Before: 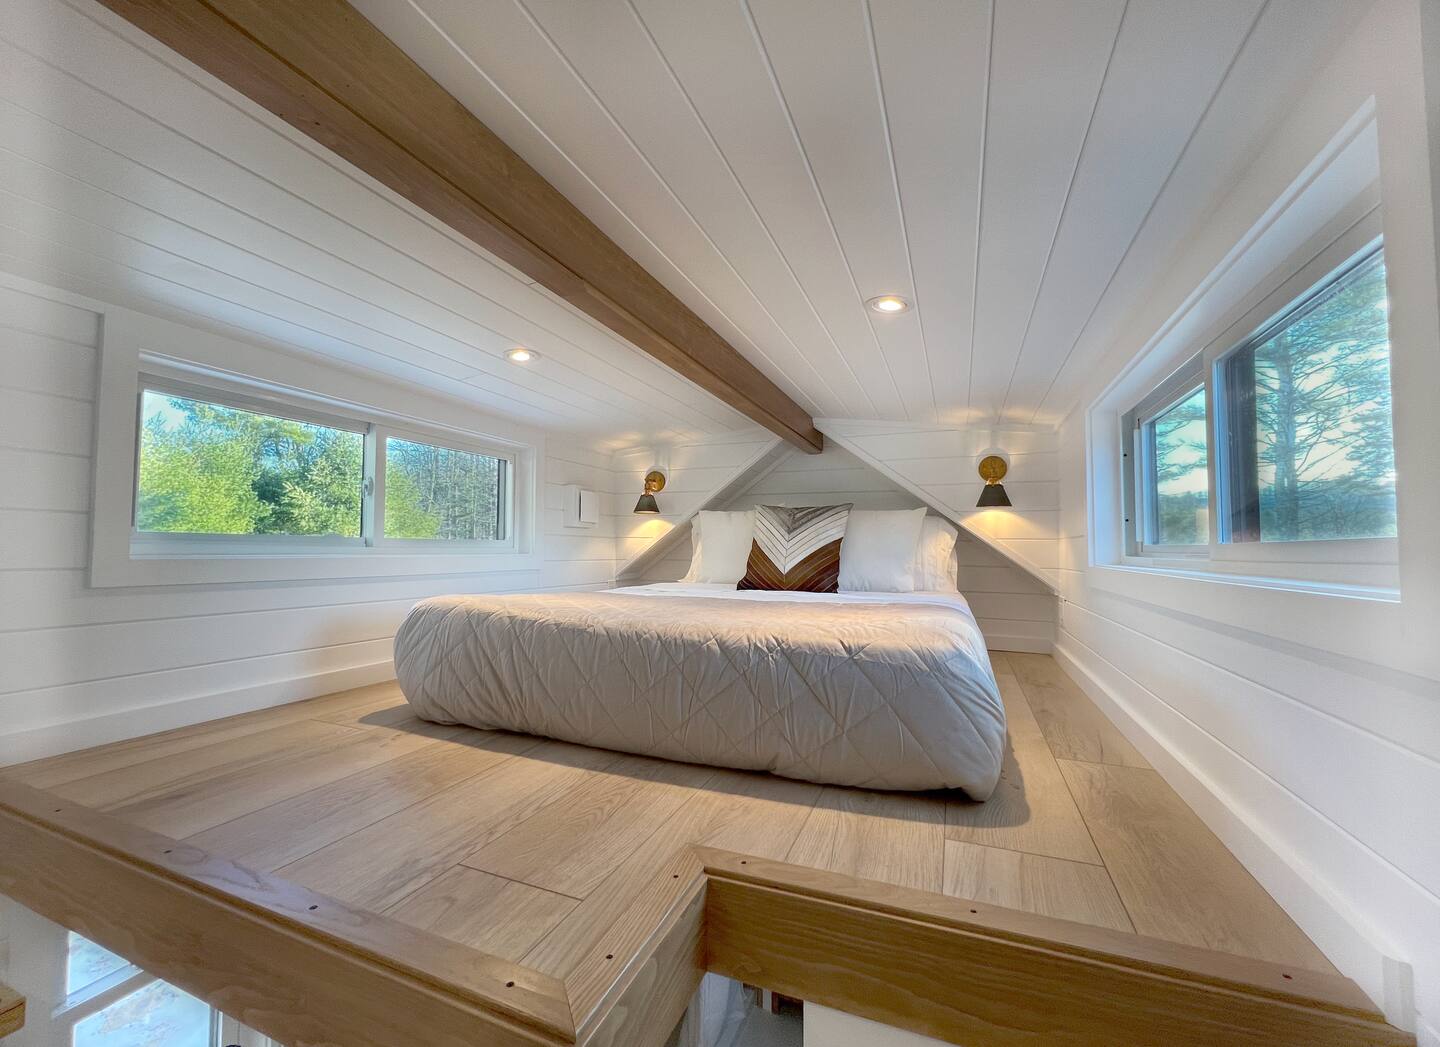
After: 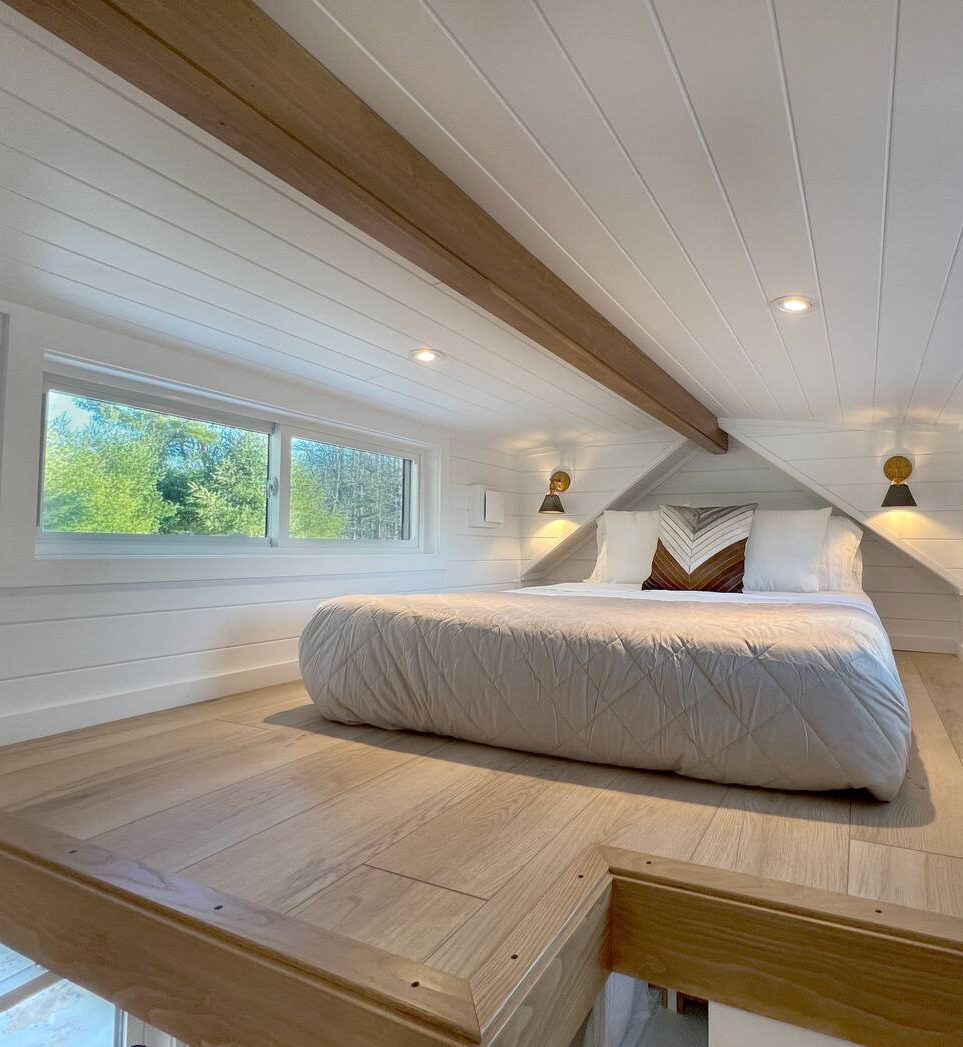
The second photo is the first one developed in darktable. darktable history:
crop and rotate: left 6.61%, right 26.506%
